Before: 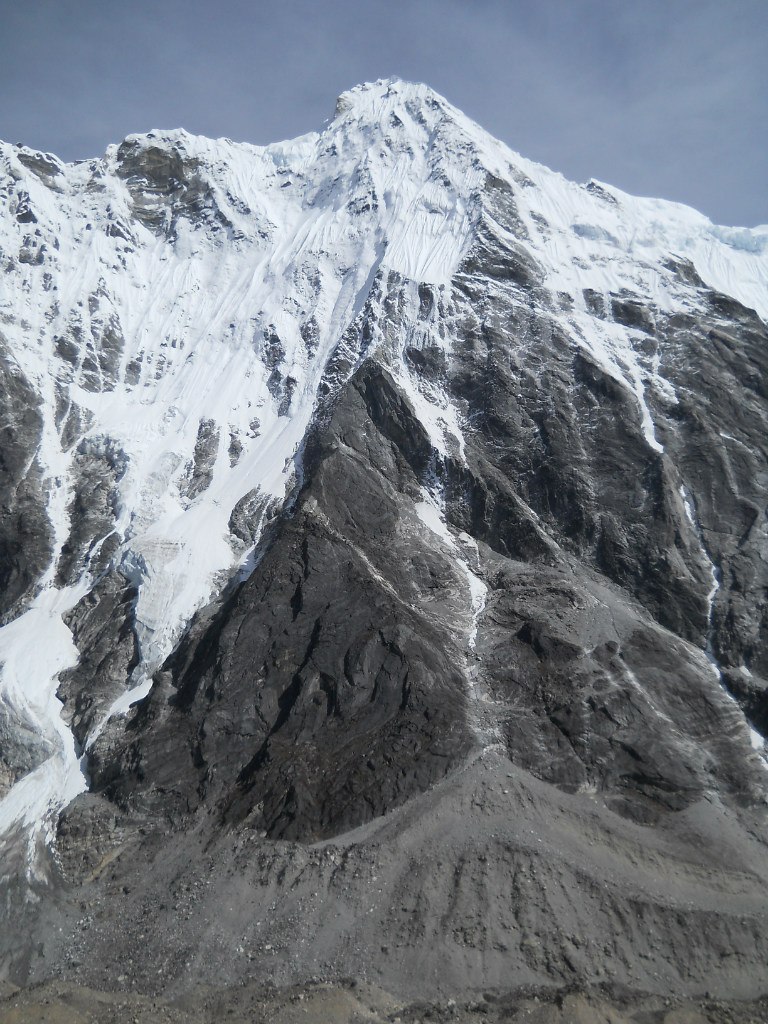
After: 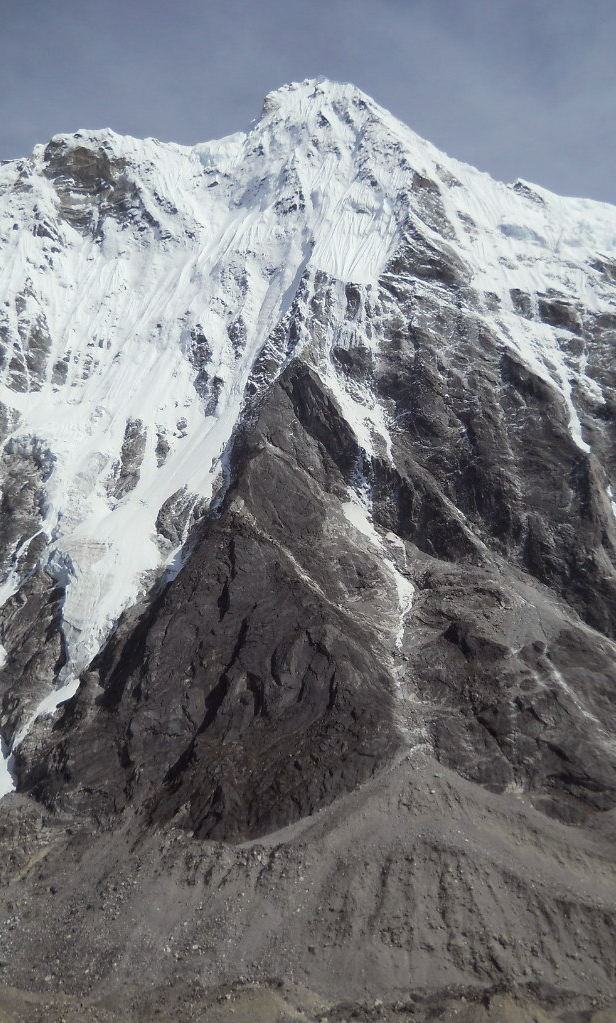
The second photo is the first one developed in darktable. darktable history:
tone equalizer: edges refinement/feathering 500, mask exposure compensation -1.57 EV, preserve details no
crop and rotate: left 9.511%, right 10.184%
color correction: highlights a* -1.1, highlights b* 4.5, shadows a* 3.55
